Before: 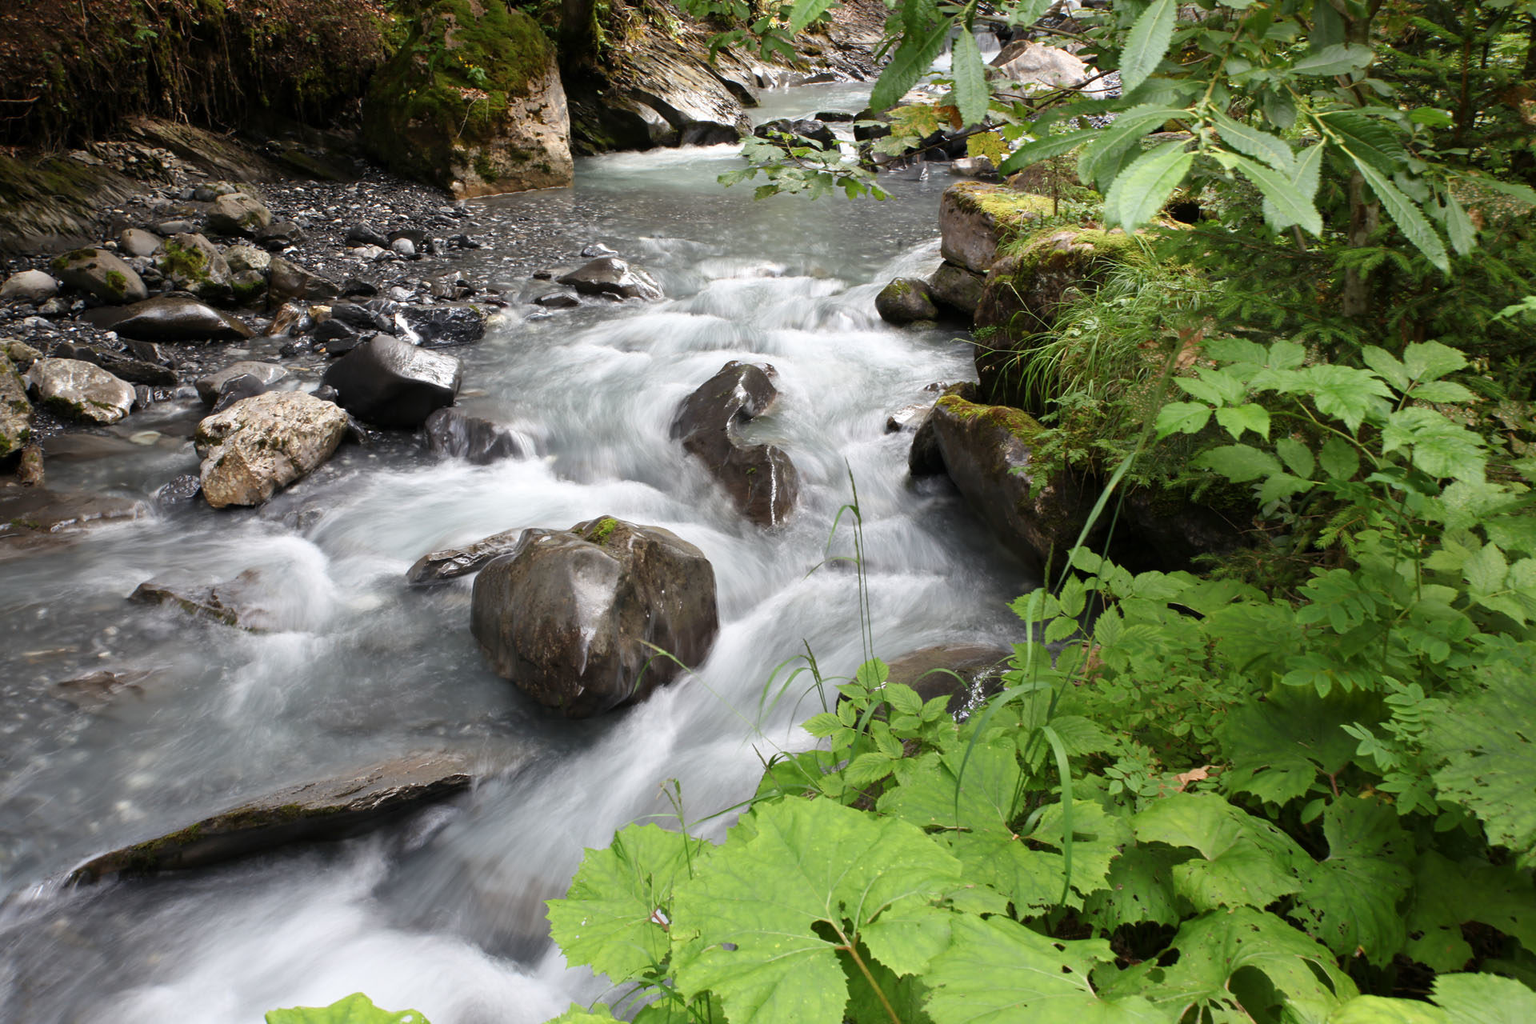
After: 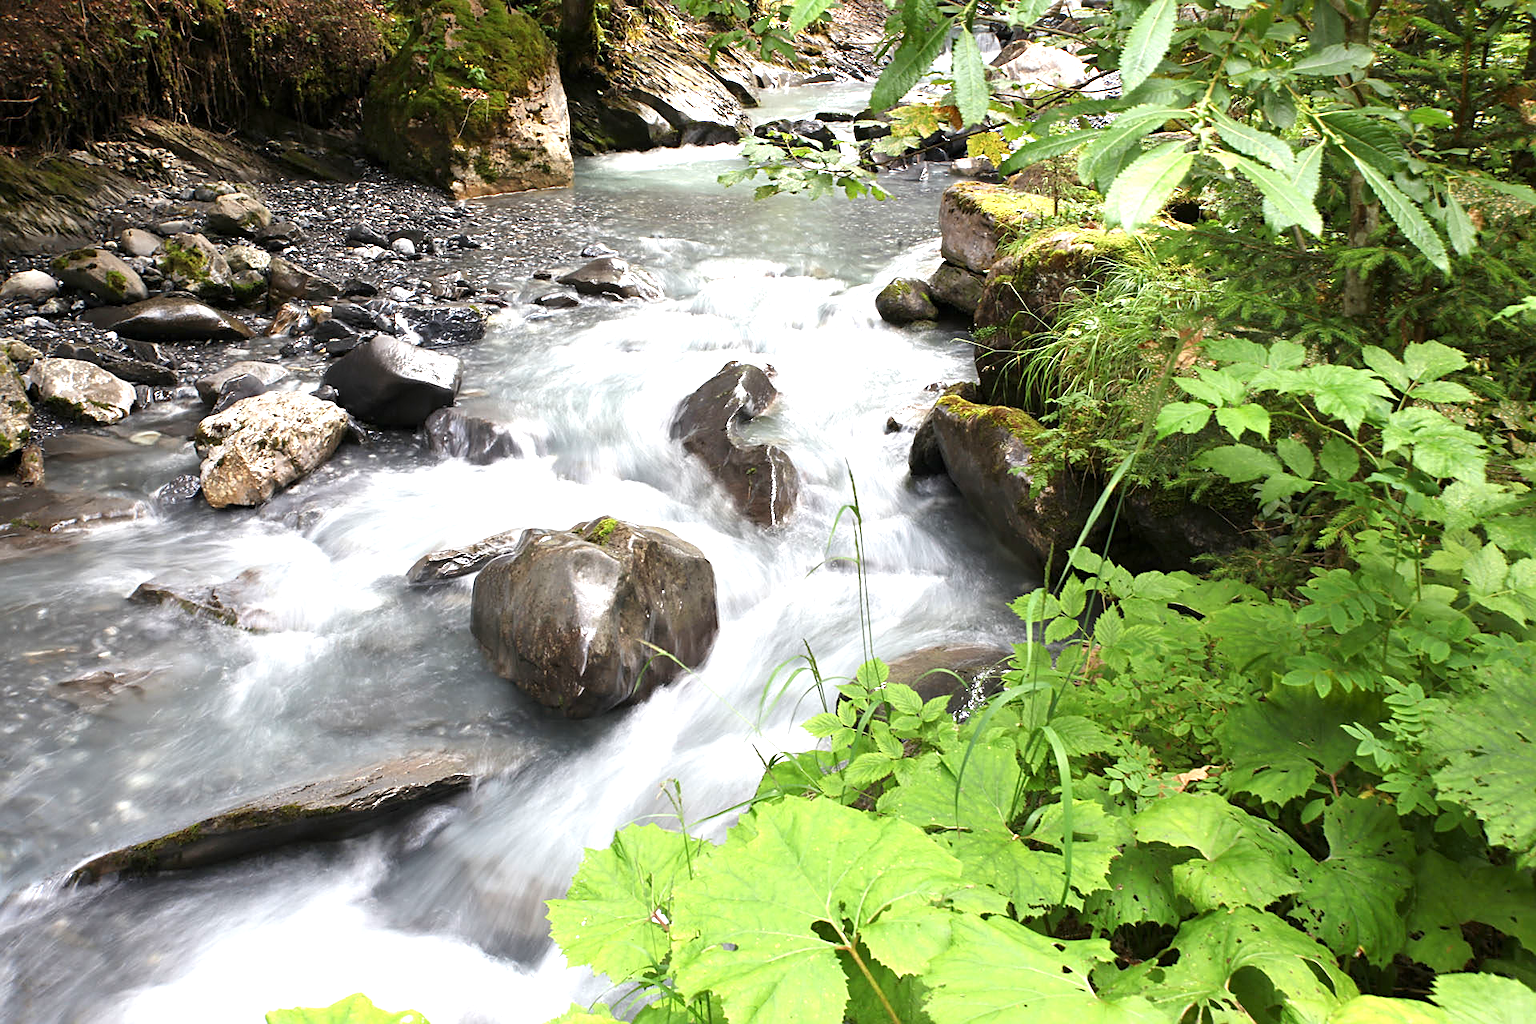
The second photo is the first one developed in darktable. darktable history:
exposure: exposure 1 EV, compensate highlight preservation false
sharpen: on, module defaults
